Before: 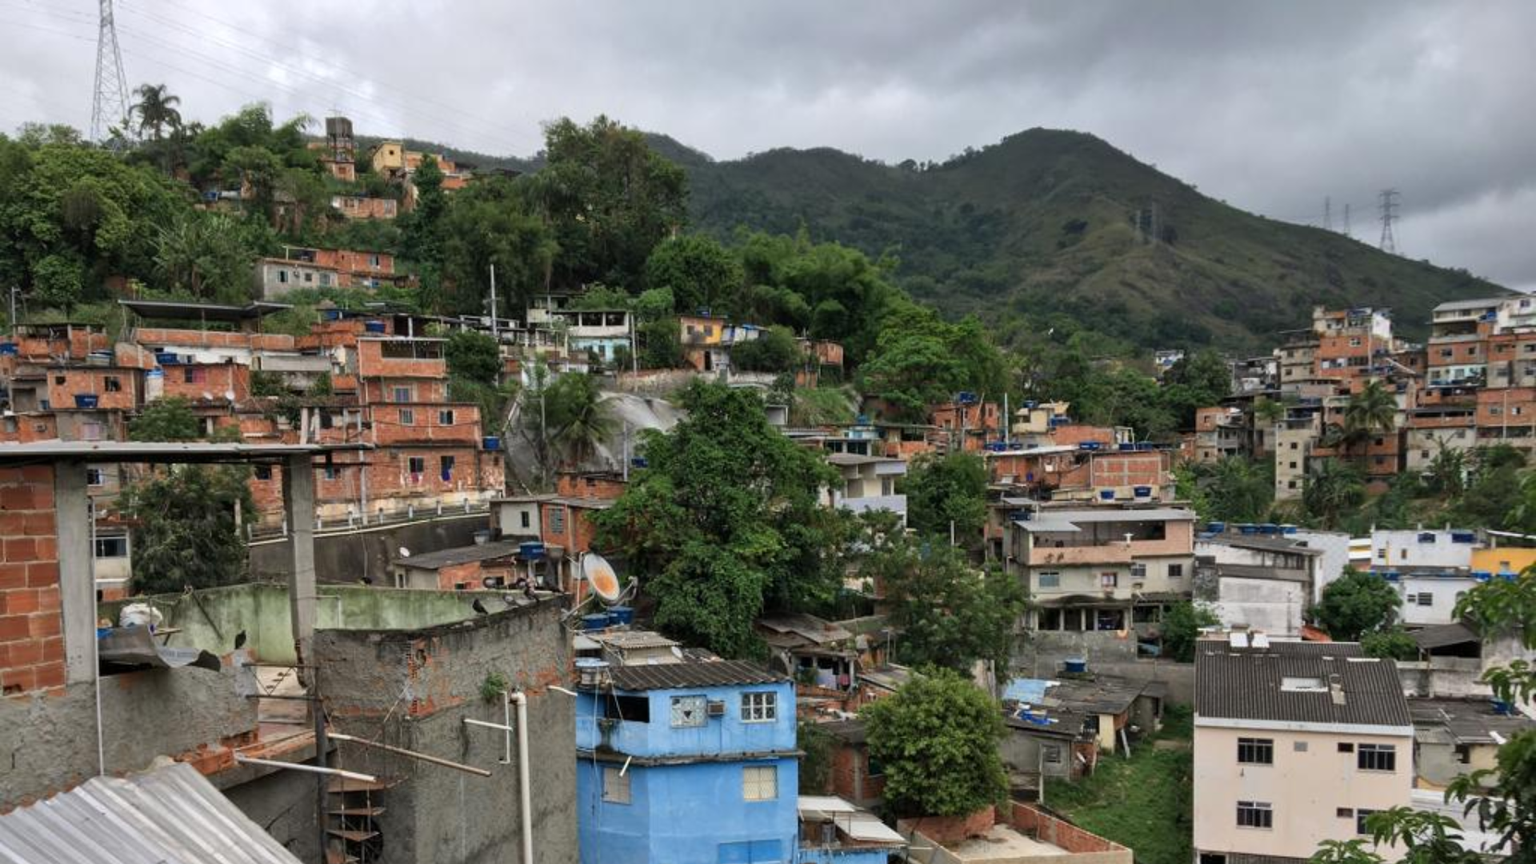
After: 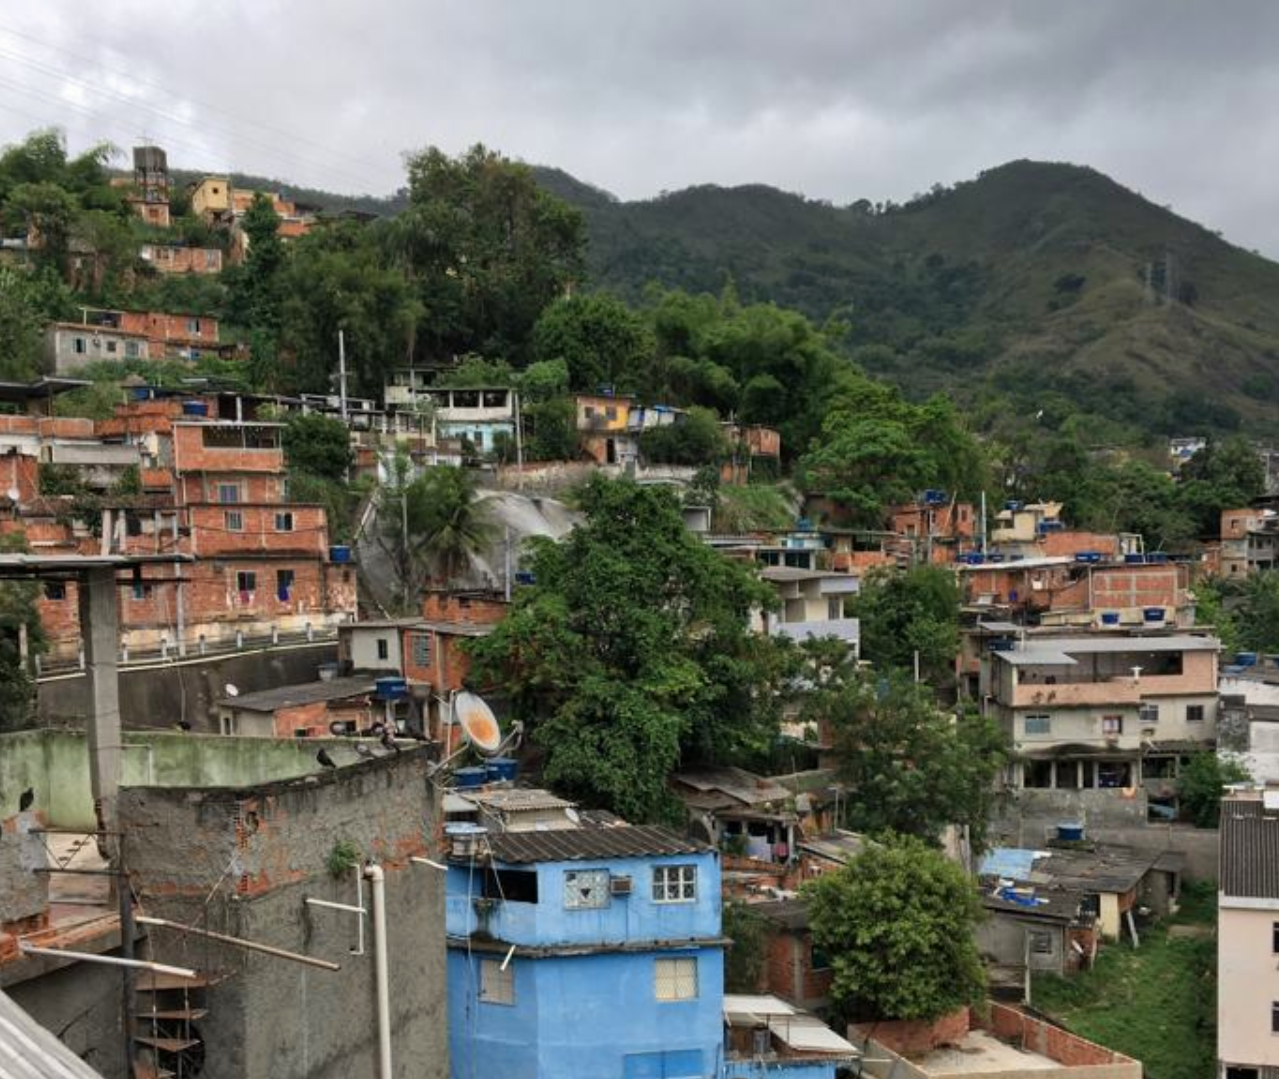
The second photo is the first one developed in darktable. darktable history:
crop and rotate: left 14.292%, right 19.041%
white balance: red 1.009, blue 0.985
